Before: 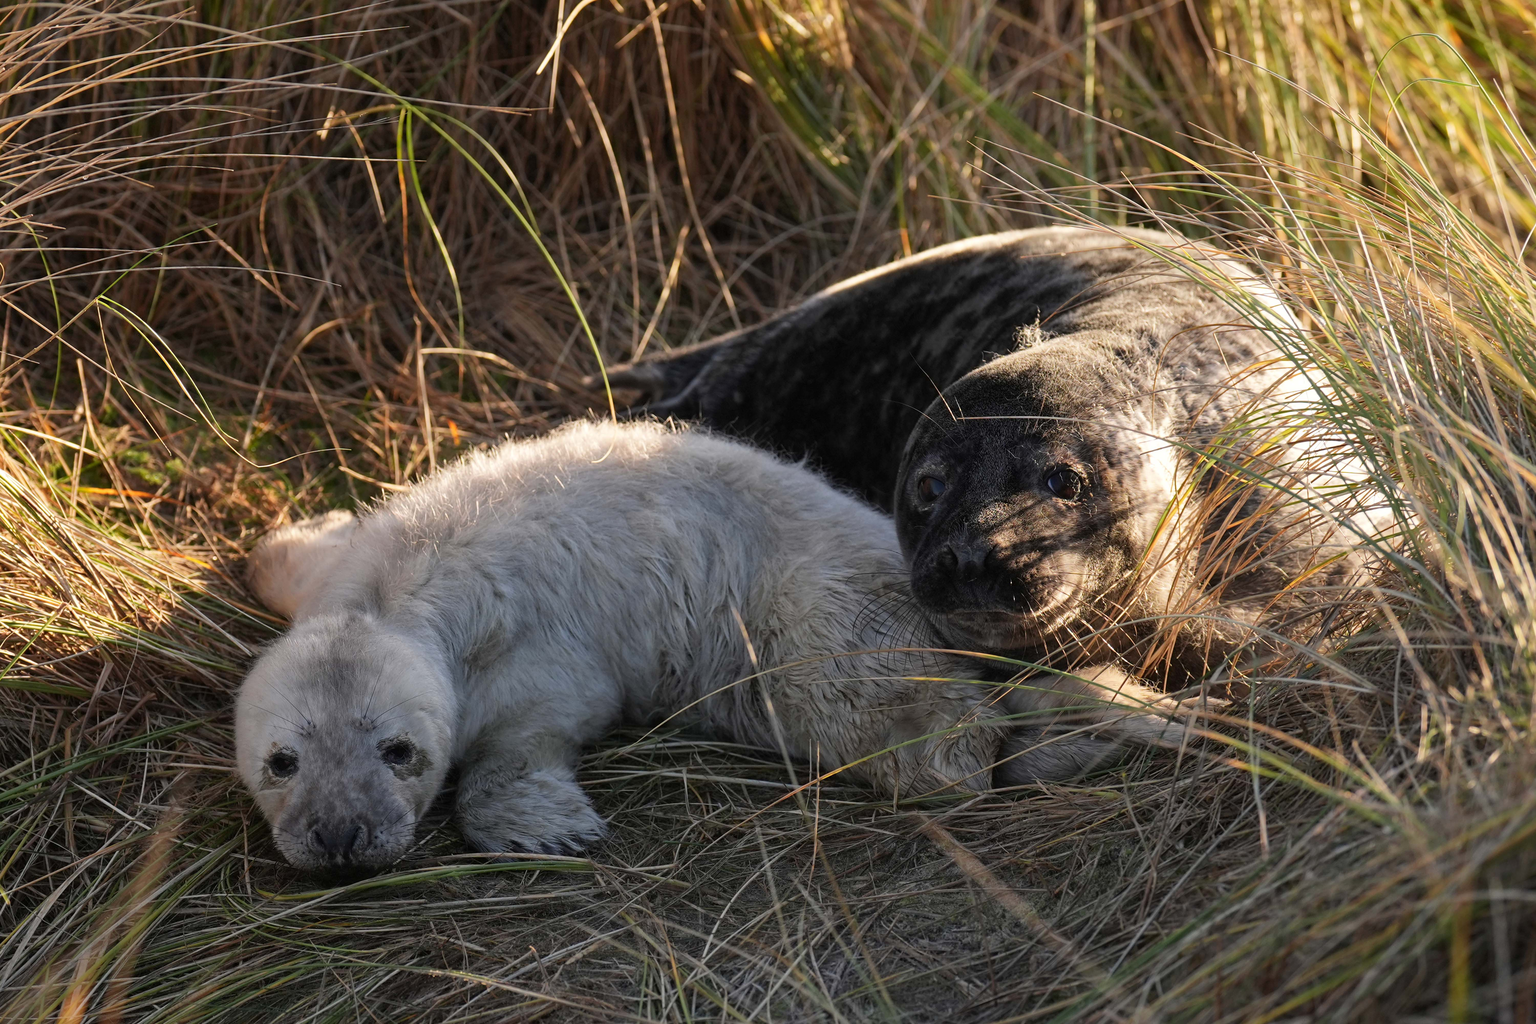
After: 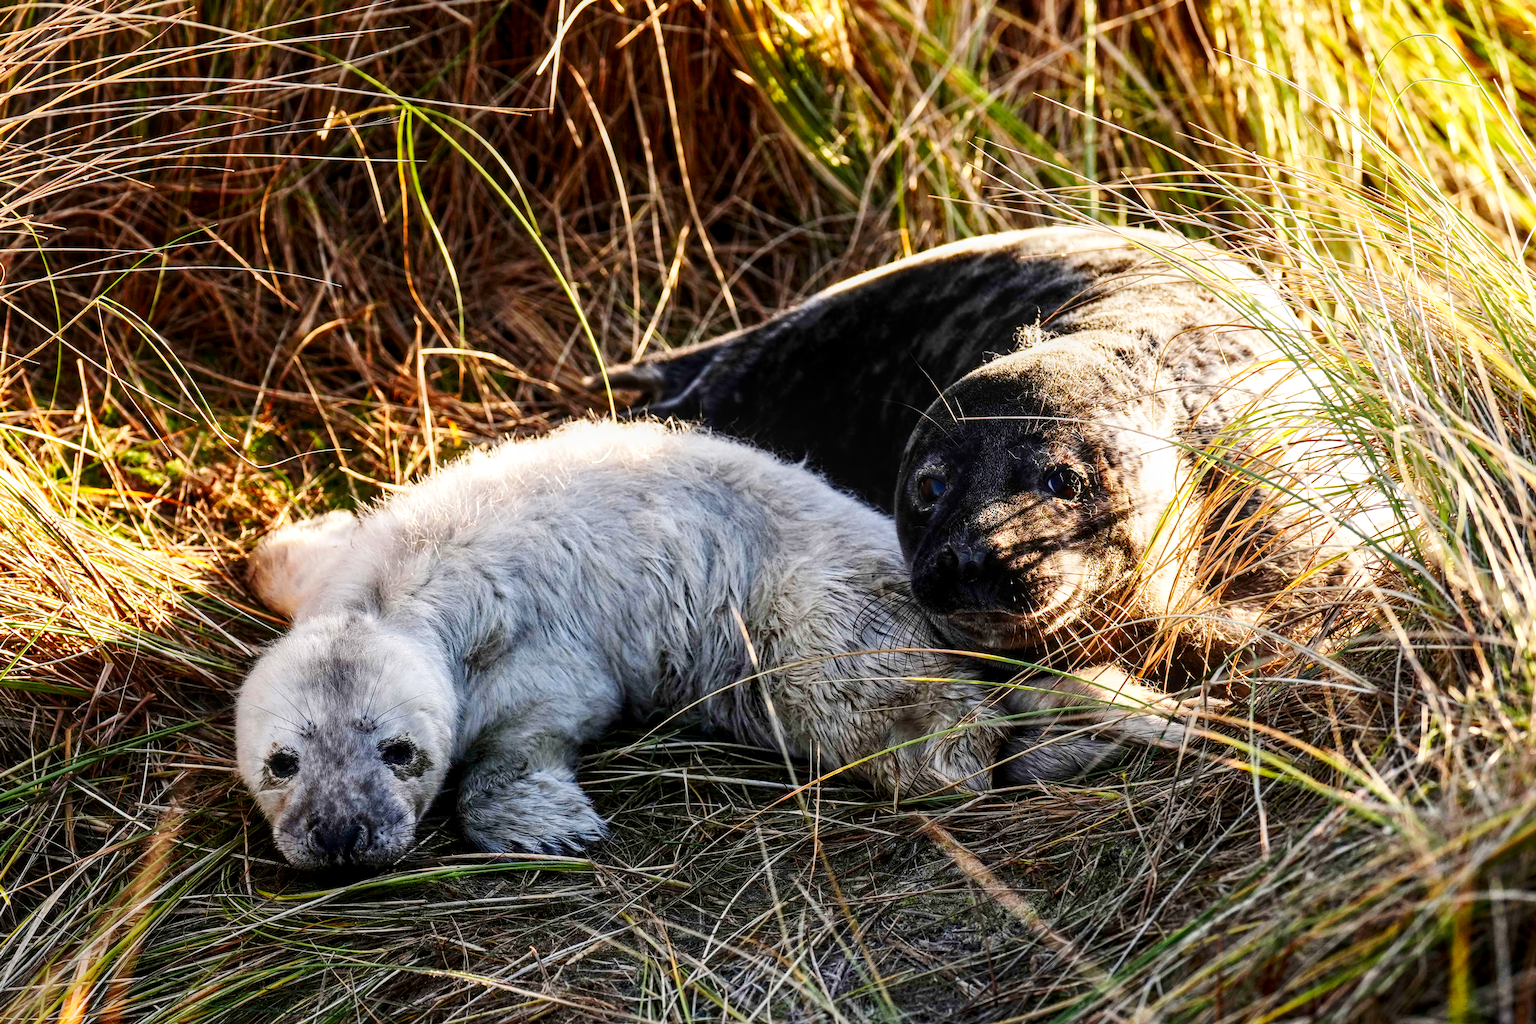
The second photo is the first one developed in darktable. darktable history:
local contrast: detail 130%
base curve: curves: ch0 [(0, 0.003) (0.001, 0.002) (0.006, 0.004) (0.02, 0.022) (0.048, 0.086) (0.094, 0.234) (0.162, 0.431) (0.258, 0.629) (0.385, 0.8) (0.548, 0.918) (0.751, 0.988) (1, 1)], preserve colors none
contrast brightness saturation: contrast 0.12, brightness -0.12, saturation 0.2
